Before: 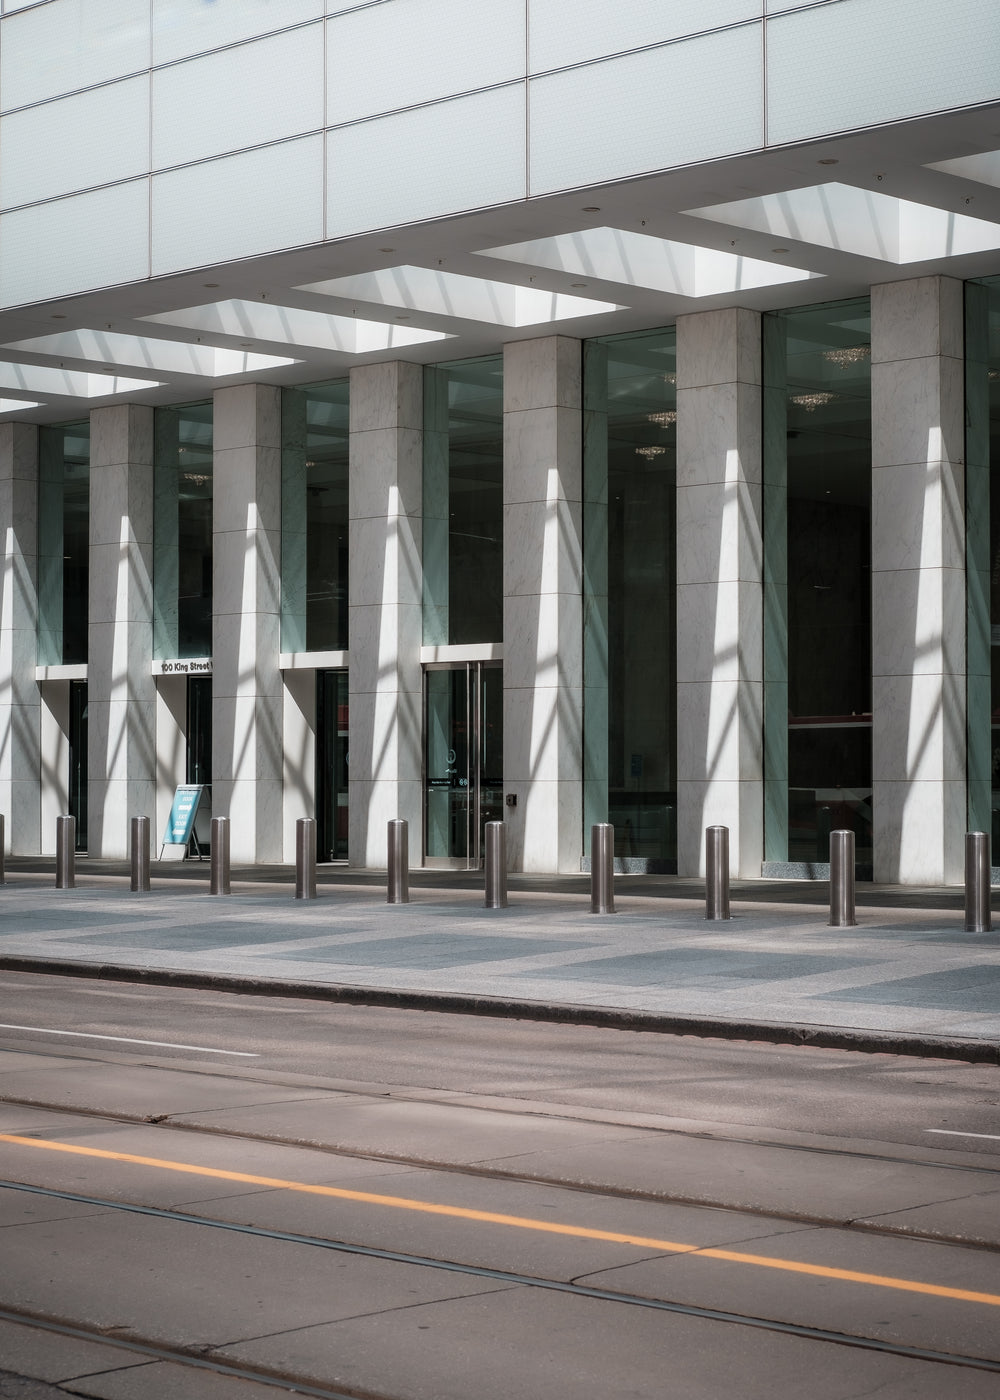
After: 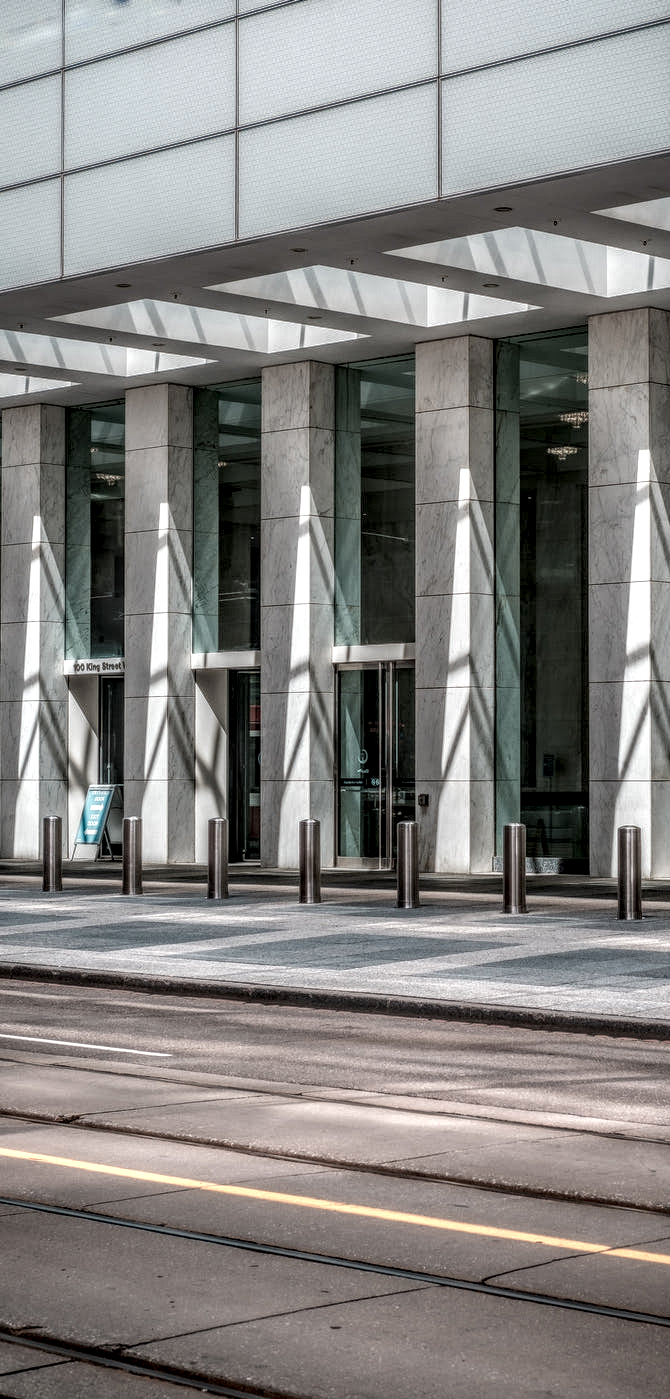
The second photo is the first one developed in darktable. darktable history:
local contrast: highlights 0%, shadows 2%, detail 298%, midtone range 0.295
shadows and highlights: low approximation 0.01, soften with gaussian
crop and rotate: left 8.874%, right 24.031%
